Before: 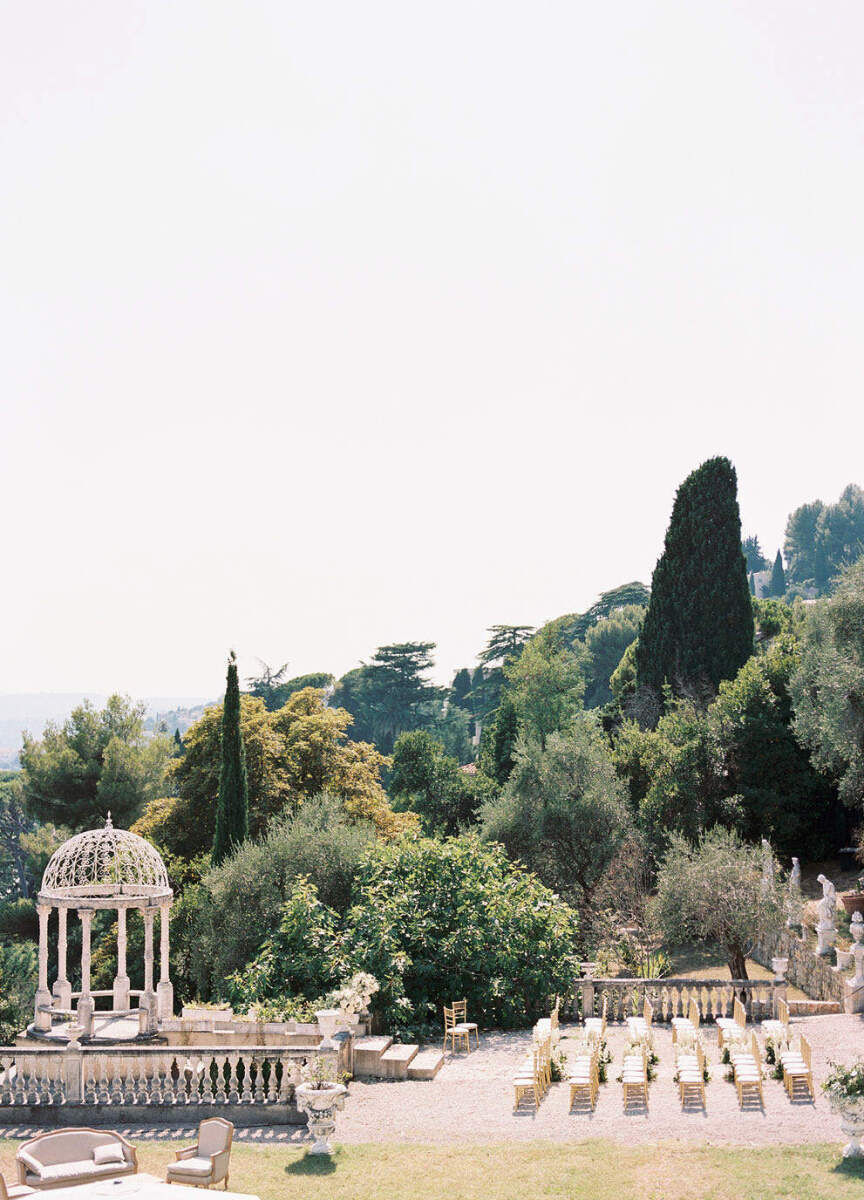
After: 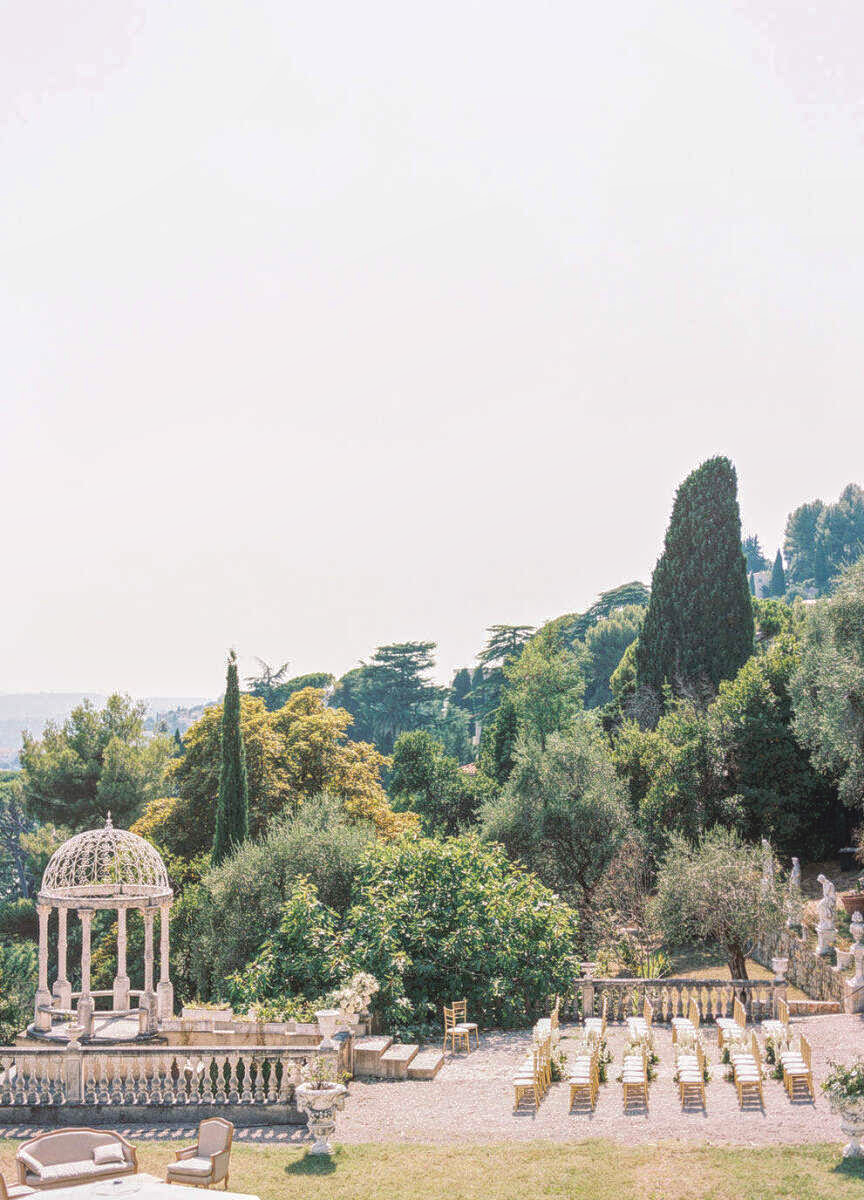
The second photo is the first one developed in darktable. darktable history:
color balance rgb: perceptual saturation grading › global saturation 0.467%, global vibrance 20%
local contrast: highlights 66%, shadows 33%, detail 166%, midtone range 0.2
shadows and highlights: shadows 24.79, highlights -26.48
